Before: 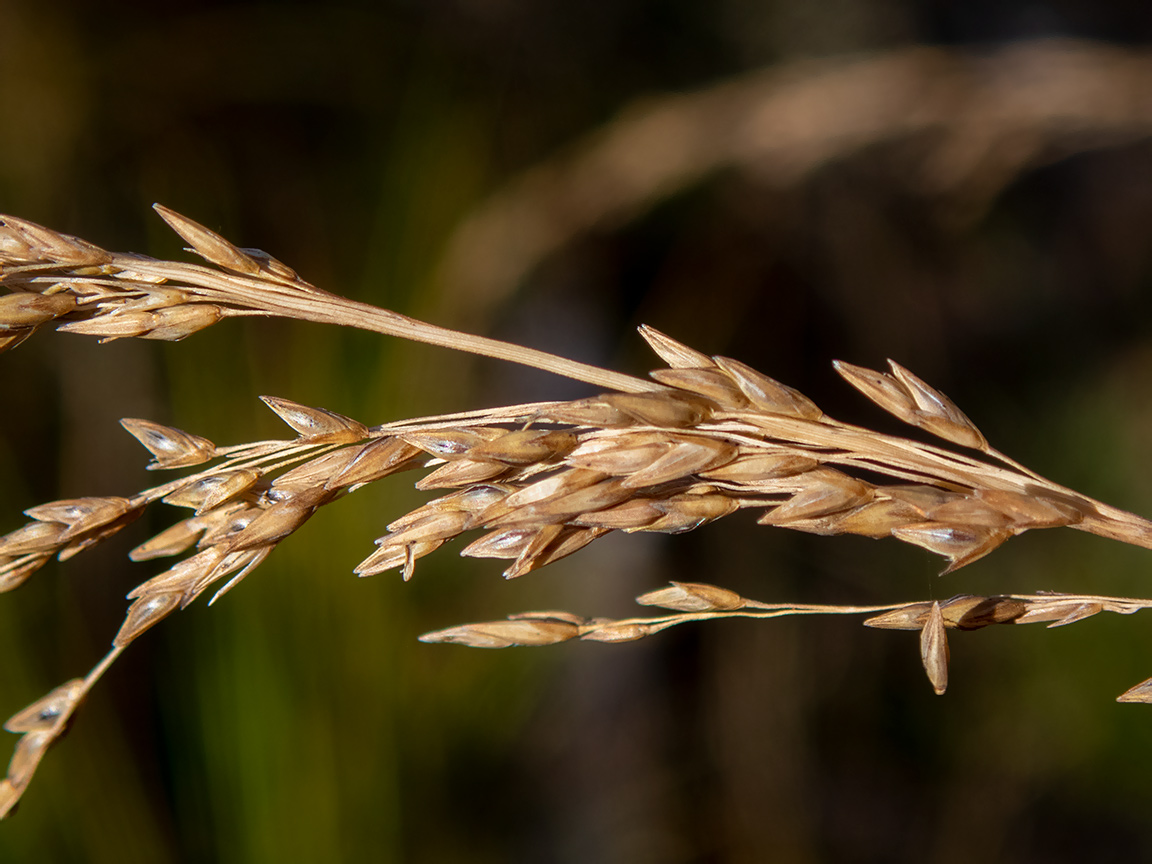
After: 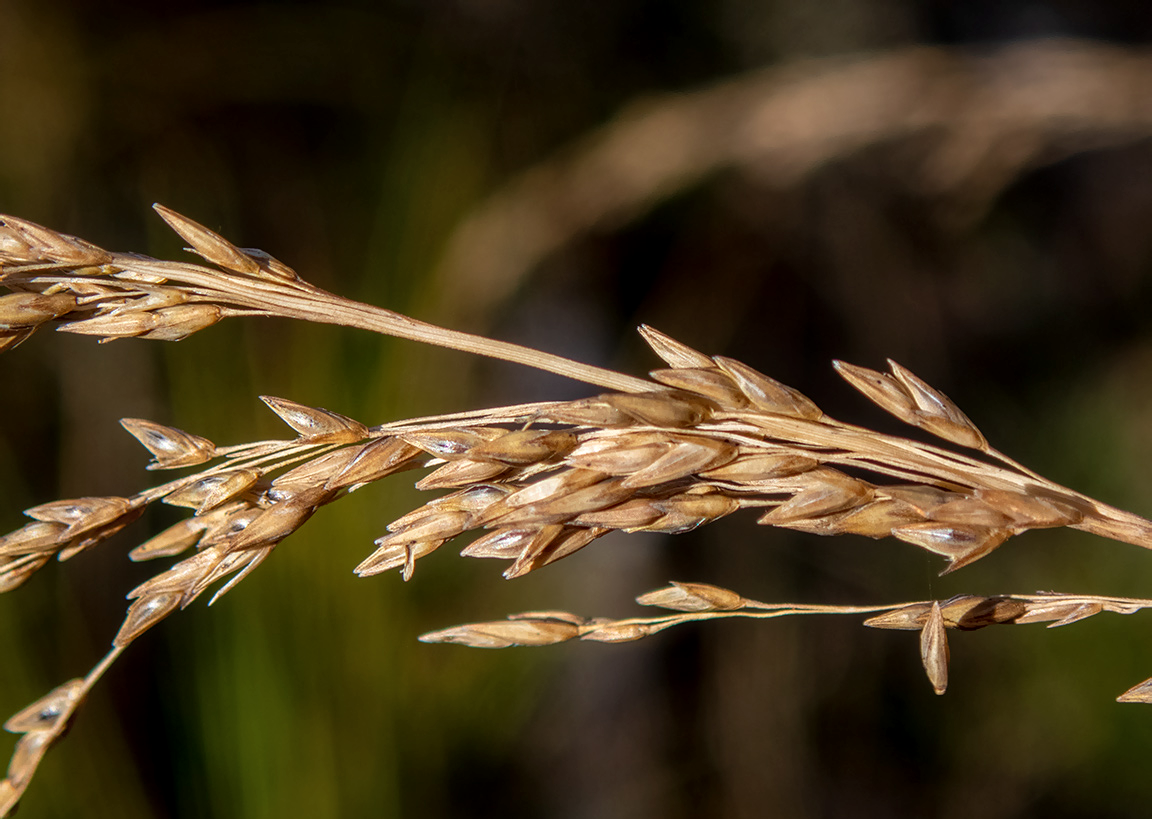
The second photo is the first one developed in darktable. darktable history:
crop and rotate: top 0%, bottom 5.097%
local contrast: on, module defaults
